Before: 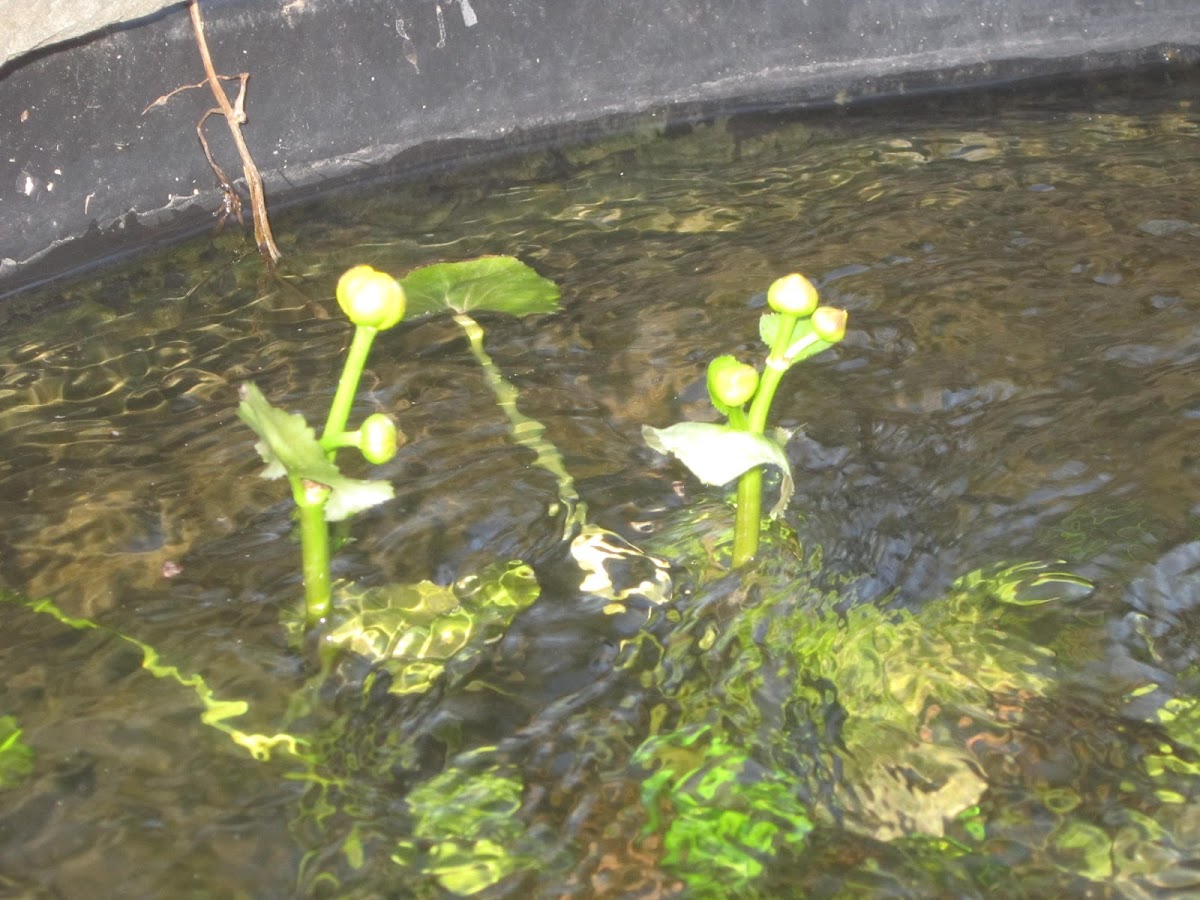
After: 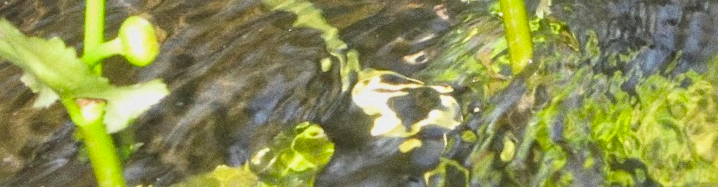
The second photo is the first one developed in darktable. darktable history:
local contrast: mode bilateral grid, contrast 20, coarseness 19, detail 163%, midtone range 0.2
grain: coarseness 0.09 ISO
filmic rgb: black relative exposure -7.75 EV, white relative exposure 4.4 EV, threshold 3 EV, target black luminance 0%, hardness 3.76, latitude 50.51%, contrast 1.074, highlights saturation mix 10%, shadows ↔ highlights balance -0.22%, color science v4 (2020), enable highlight reconstruction true
crop: left 18.091%, top 51.13%, right 17.525%, bottom 16.85%
rotate and perspective: rotation -14.8°, crop left 0.1, crop right 0.903, crop top 0.25, crop bottom 0.748
